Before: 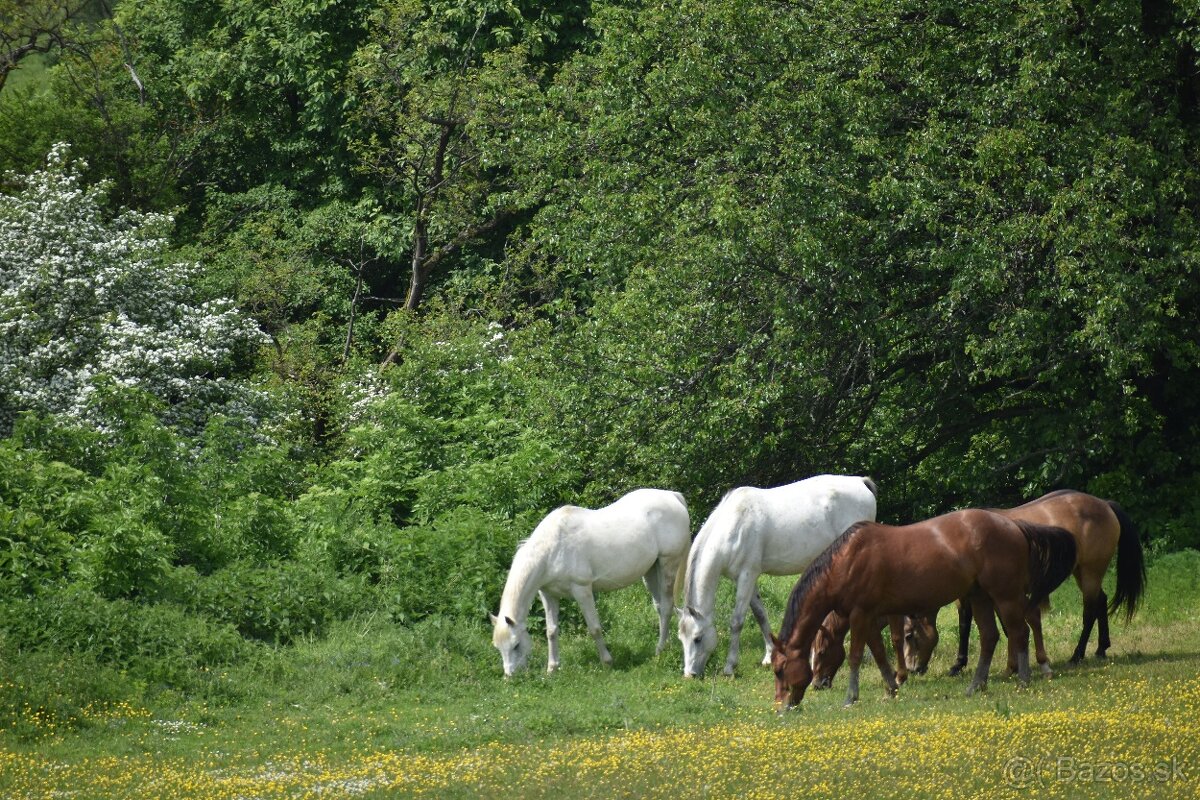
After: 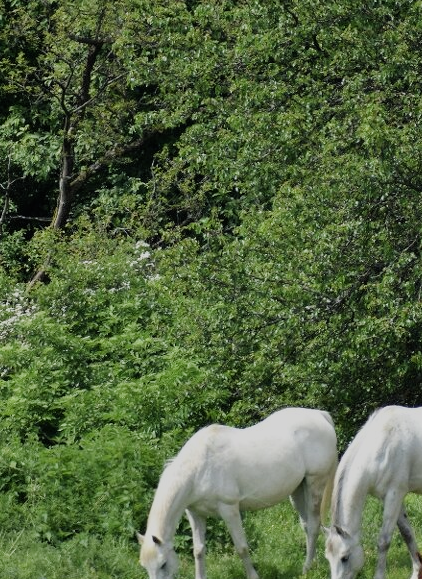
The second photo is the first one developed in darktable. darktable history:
filmic rgb: black relative exposure -7.65 EV, white relative exposure 4.56 EV, hardness 3.61
crop and rotate: left 29.476%, top 10.214%, right 35.32%, bottom 17.333%
